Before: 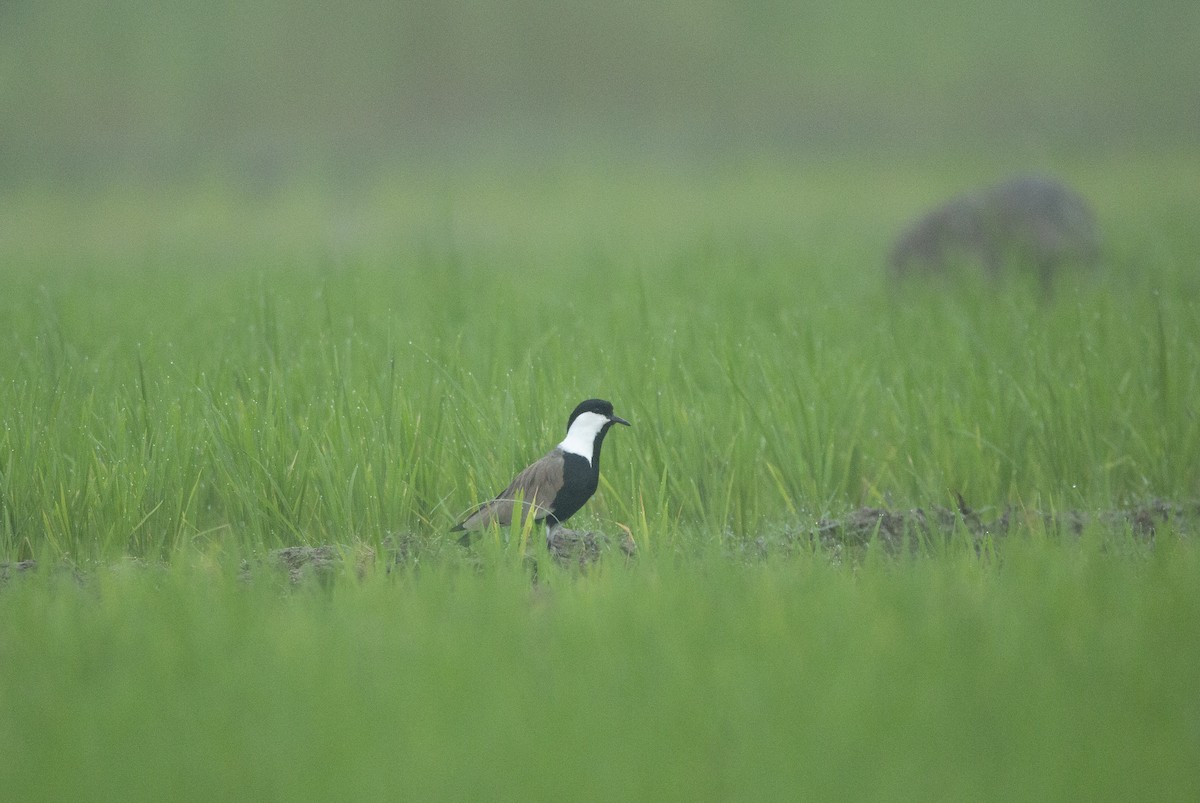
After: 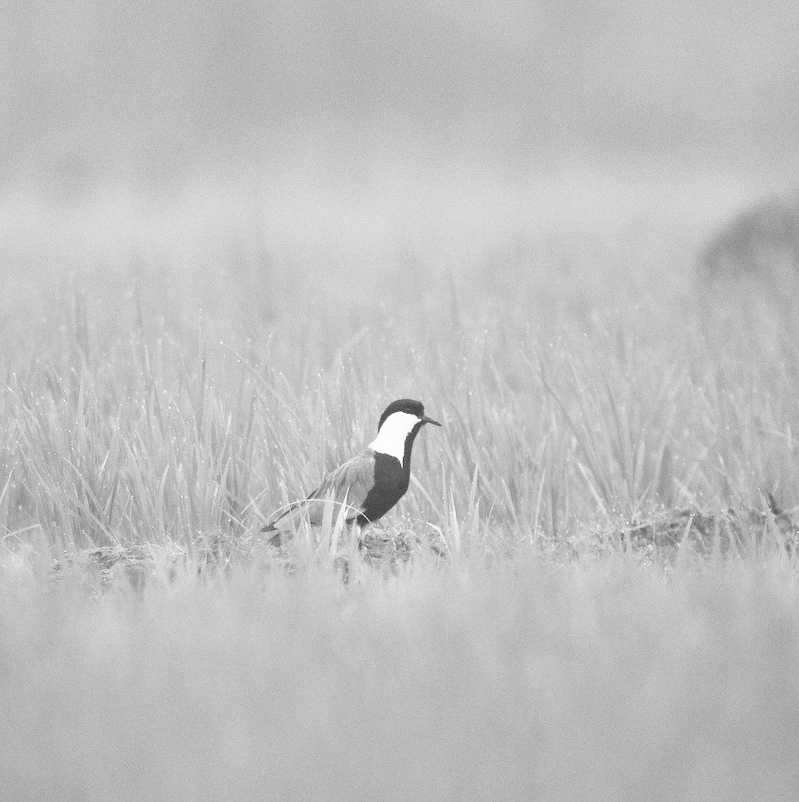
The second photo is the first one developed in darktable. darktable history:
base curve: curves: ch0 [(0, 0) (0.495, 0.917) (1, 1)], preserve colors none
crop and rotate: left 15.754%, right 17.579%
monochrome: a 2.21, b -1.33, size 2.2
